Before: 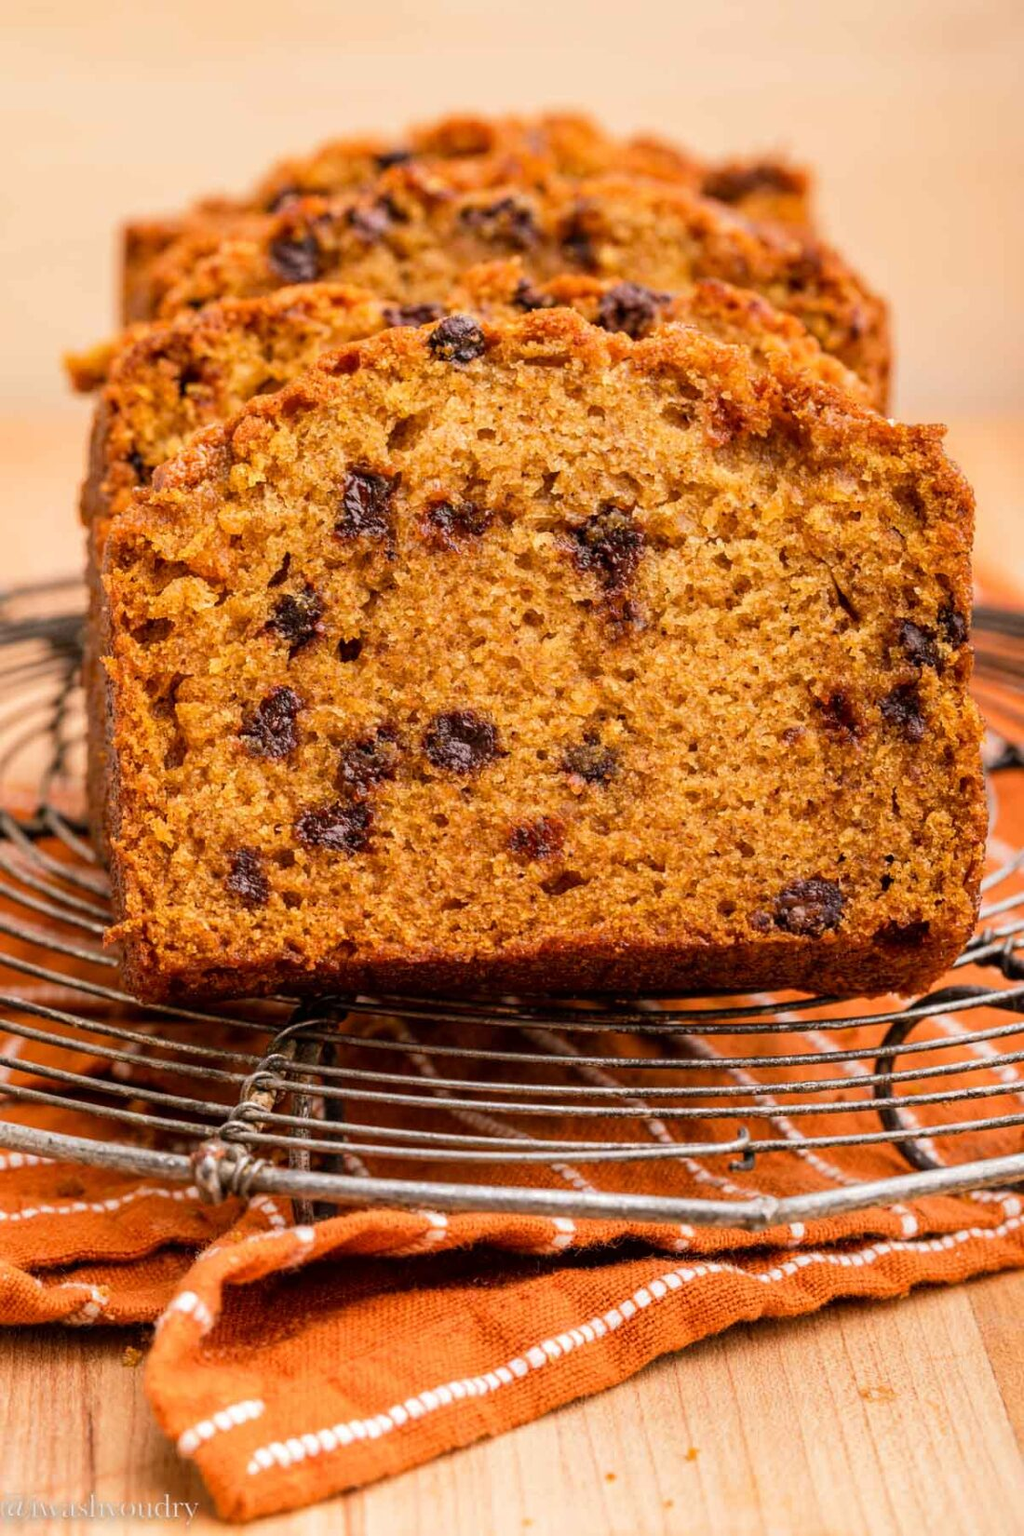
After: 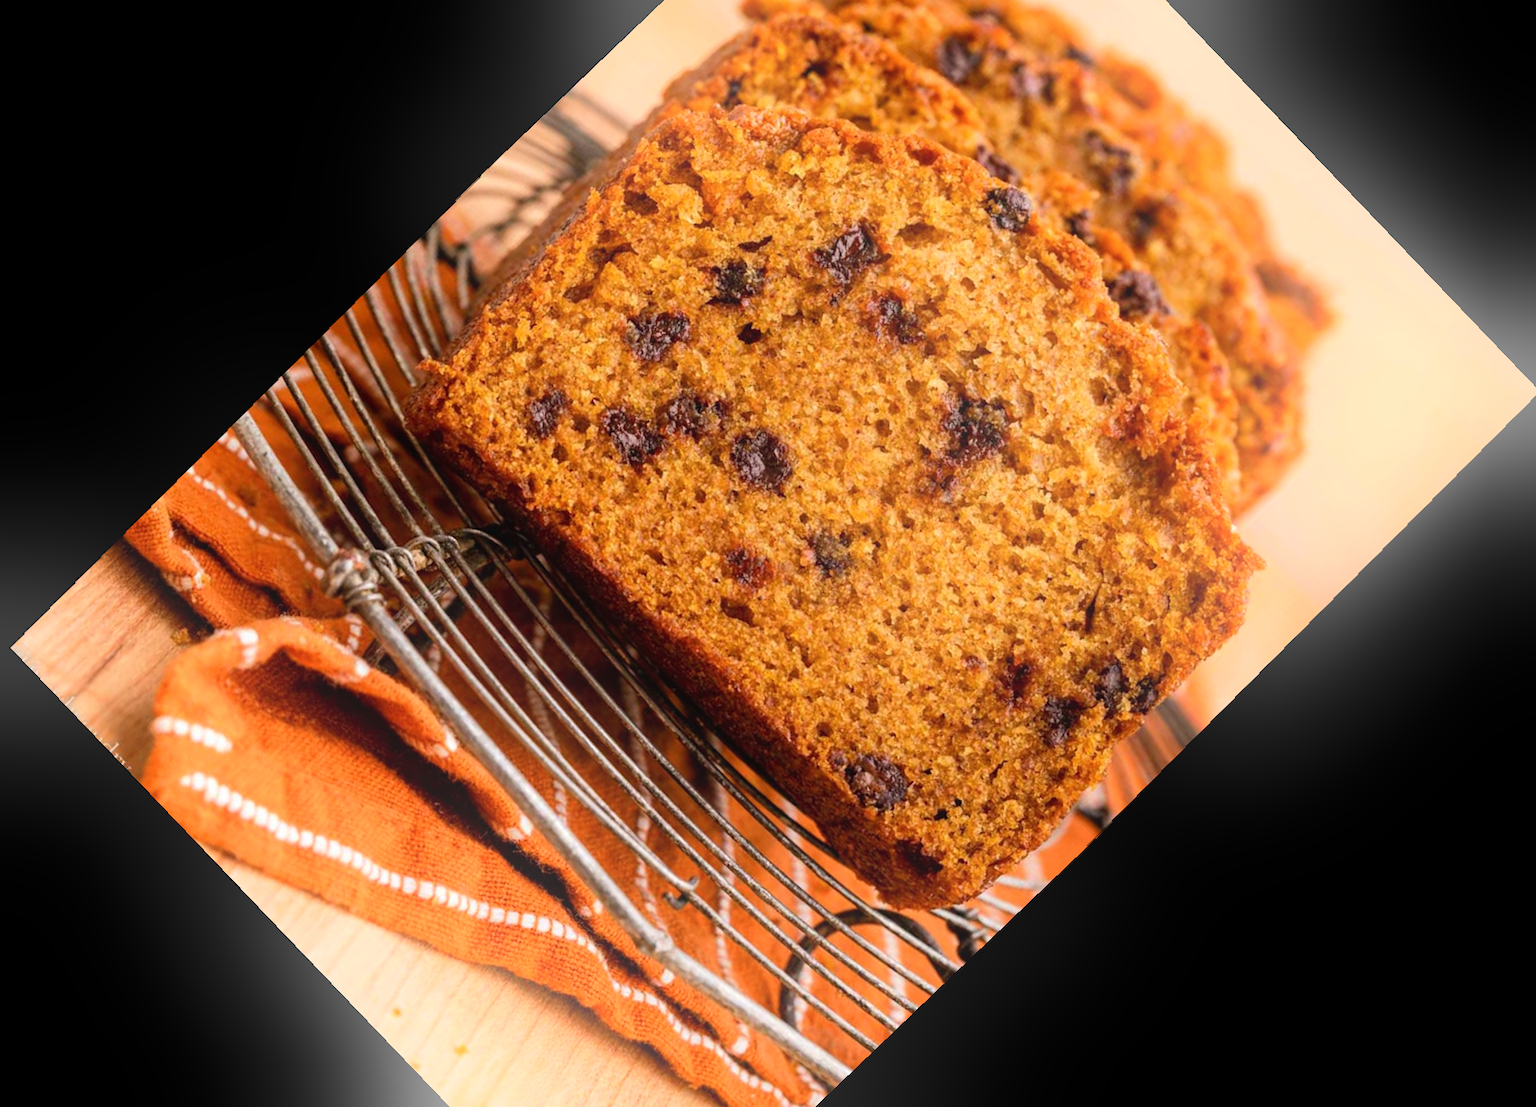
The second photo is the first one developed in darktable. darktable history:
bloom: on, module defaults
crop and rotate: angle -46.26°, top 16.234%, right 0.912%, bottom 11.704%
rotate and perspective: rotation -1.32°, lens shift (horizontal) -0.031, crop left 0.015, crop right 0.985, crop top 0.047, crop bottom 0.982
